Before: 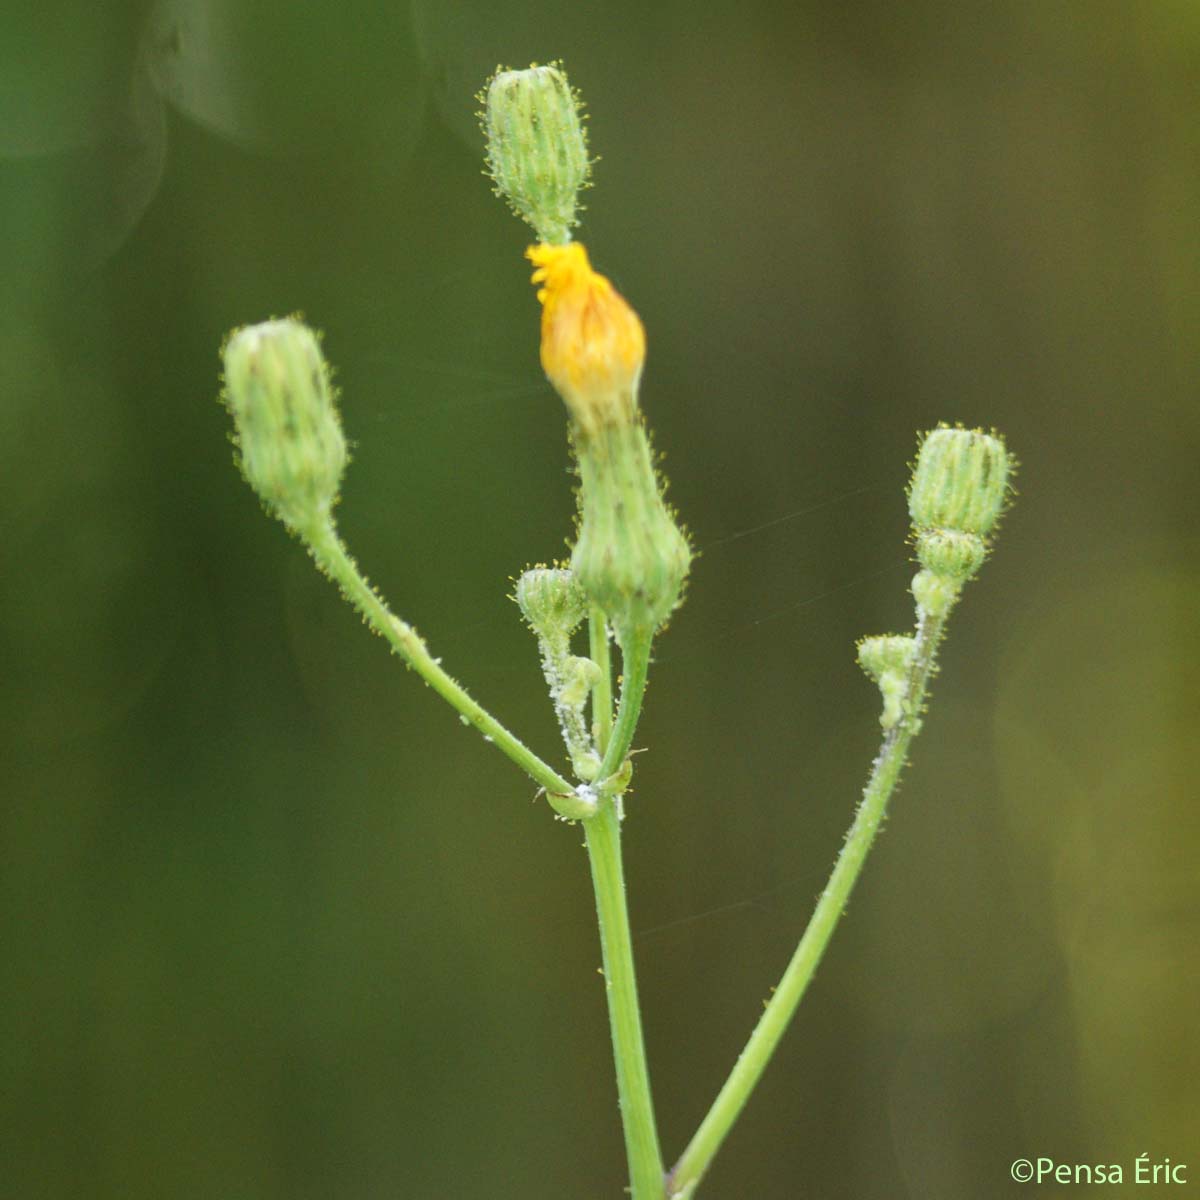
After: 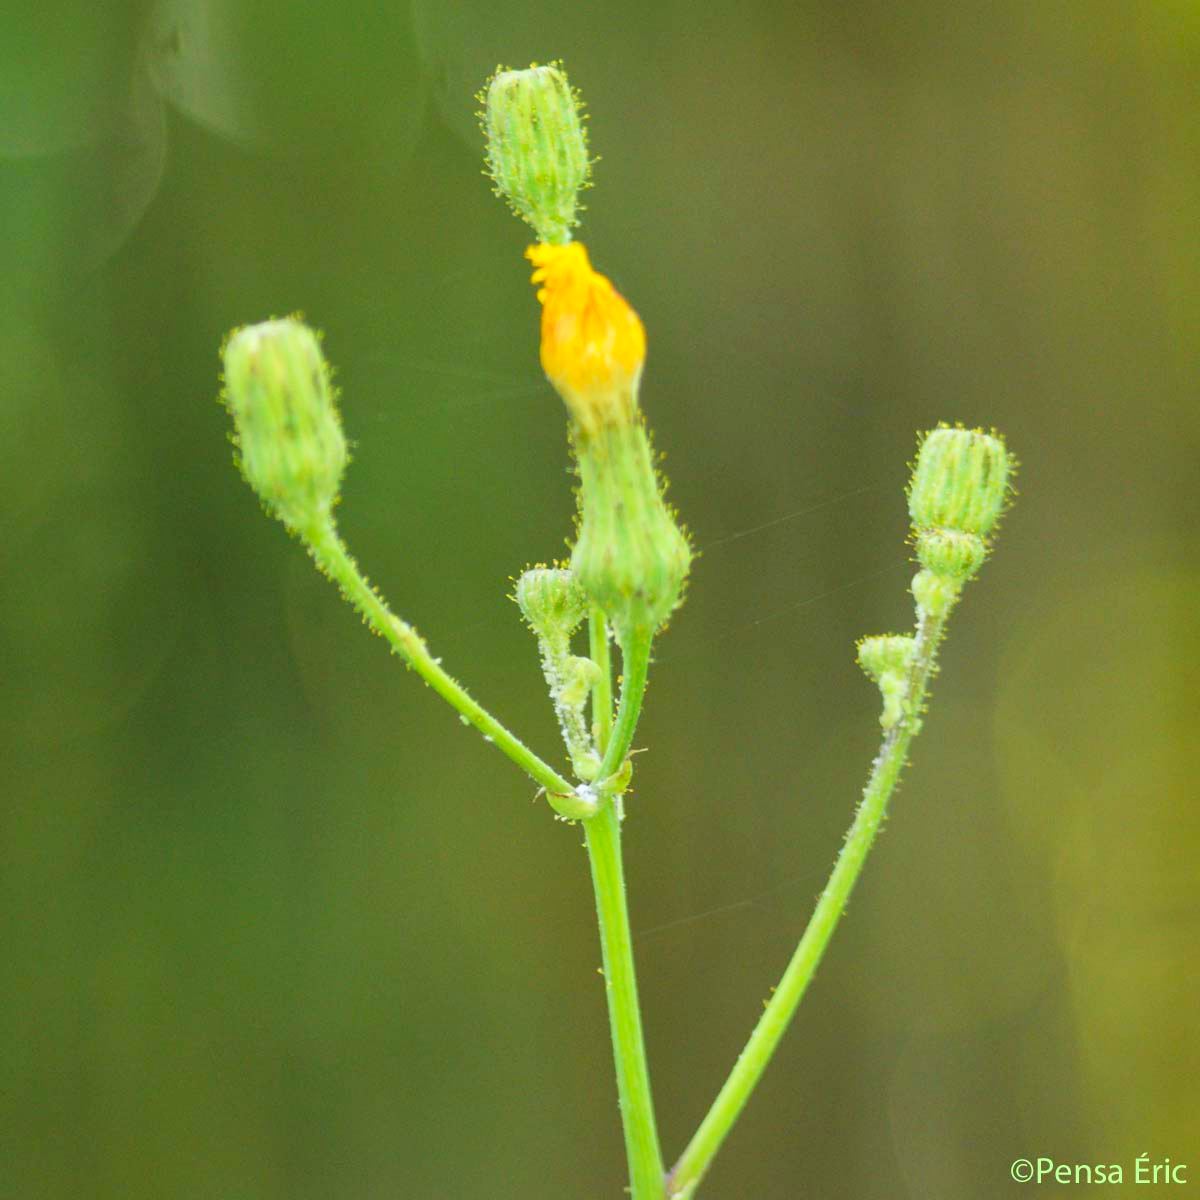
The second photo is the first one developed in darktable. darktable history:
contrast brightness saturation: contrast 0.068, brightness 0.179, saturation 0.4
shadows and highlights: shadows 36.42, highlights -26.72, highlights color adjustment 0.074%, soften with gaussian
